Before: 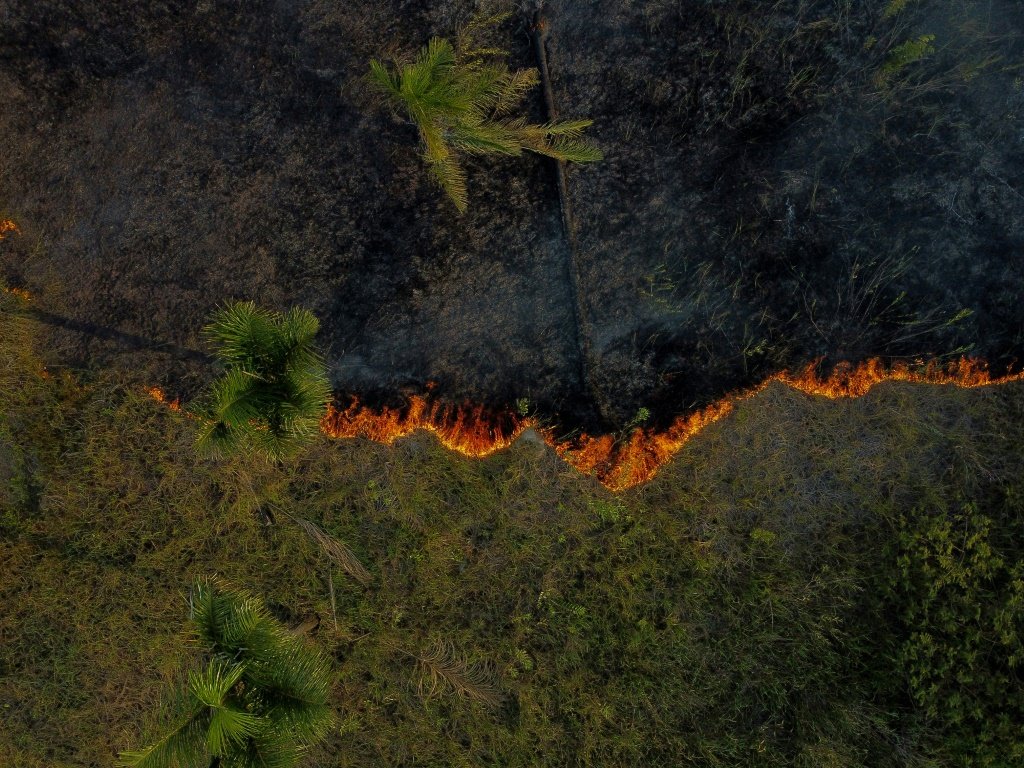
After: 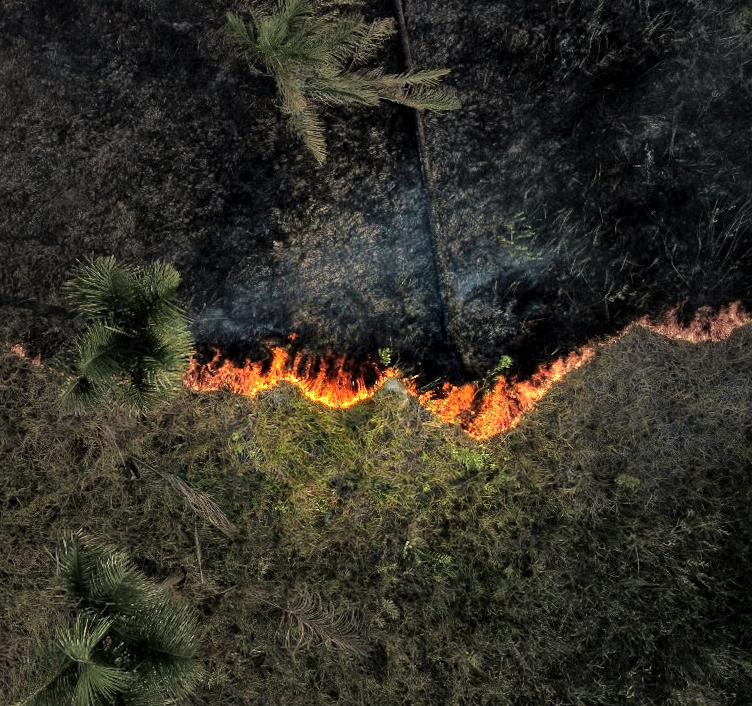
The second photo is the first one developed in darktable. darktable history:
local contrast: highlights 100%, shadows 100%, detail 120%, midtone range 0.2
rotate and perspective: rotation -1°, crop left 0.011, crop right 0.989, crop top 0.025, crop bottom 0.975
tone equalizer: -8 EV -0.75 EV, -7 EV -0.7 EV, -6 EV -0.6 EV, -5 EV -0.4 EV, -3 EV 0.4 EV, -2 EV 0.6 EV, -1 EV 0.7 EV, +0 EV 0.75 EV, edges refinement/feathering 500, mask exposure compensation -1.57 EV, preserve details no
crop and rotate: left 13.15%, top 5.251%, right 12.609%
exposure: black level correction 0, exposure 1.2 EV, compensate exposure bias true, compensate highlight preservation false
vignetting: fall-off start 31.28%, fall-off radius 34.64%, brightness -0.575
shadows and highlights: shadows 37.27, highlights -28.18, soften with gaussian
